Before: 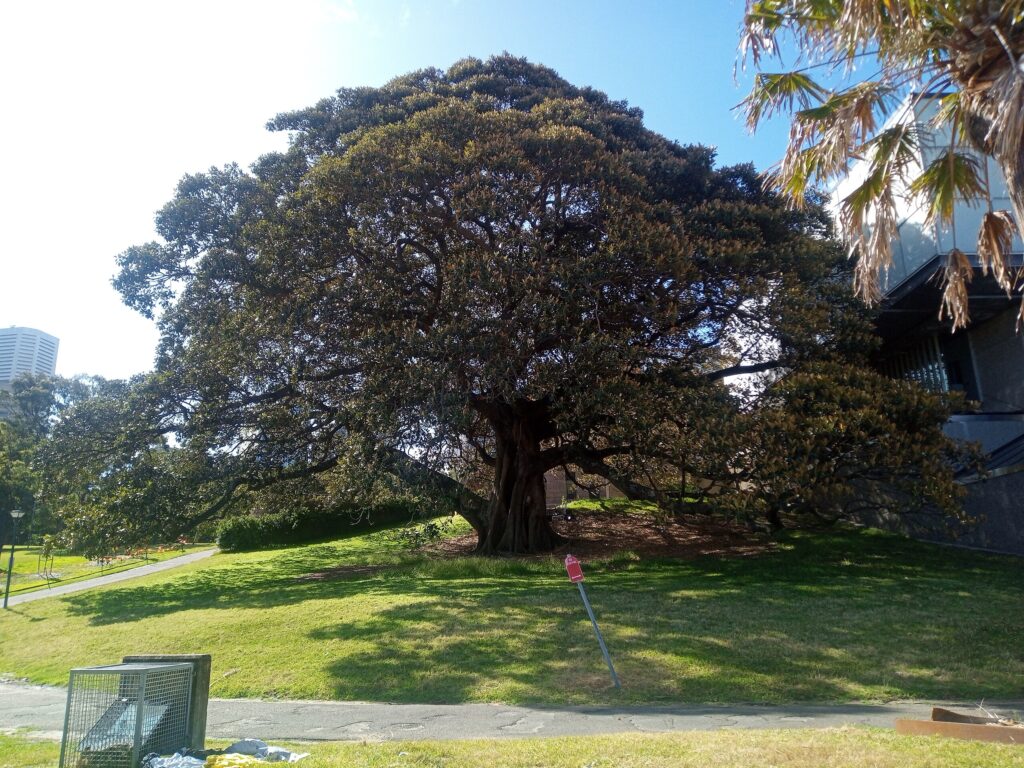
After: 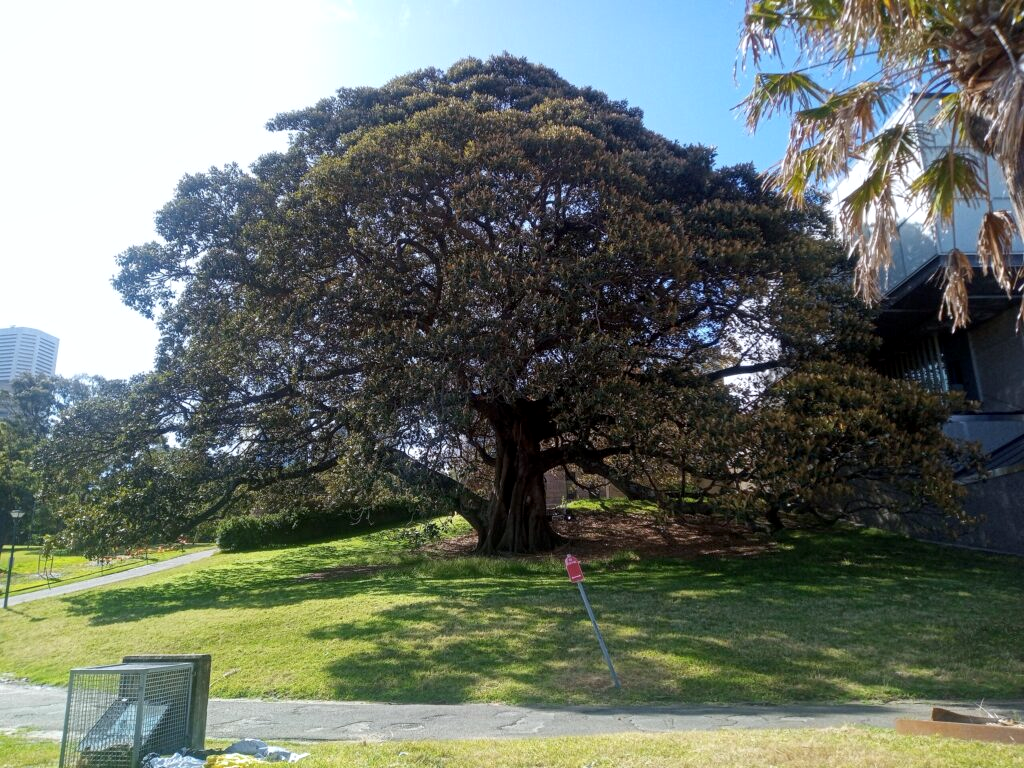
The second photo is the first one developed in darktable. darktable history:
local contrast: highlights 100%, shadows 100%, detail 120%, midtone range 0.2
white balance: red 0.983, blue 1.036
